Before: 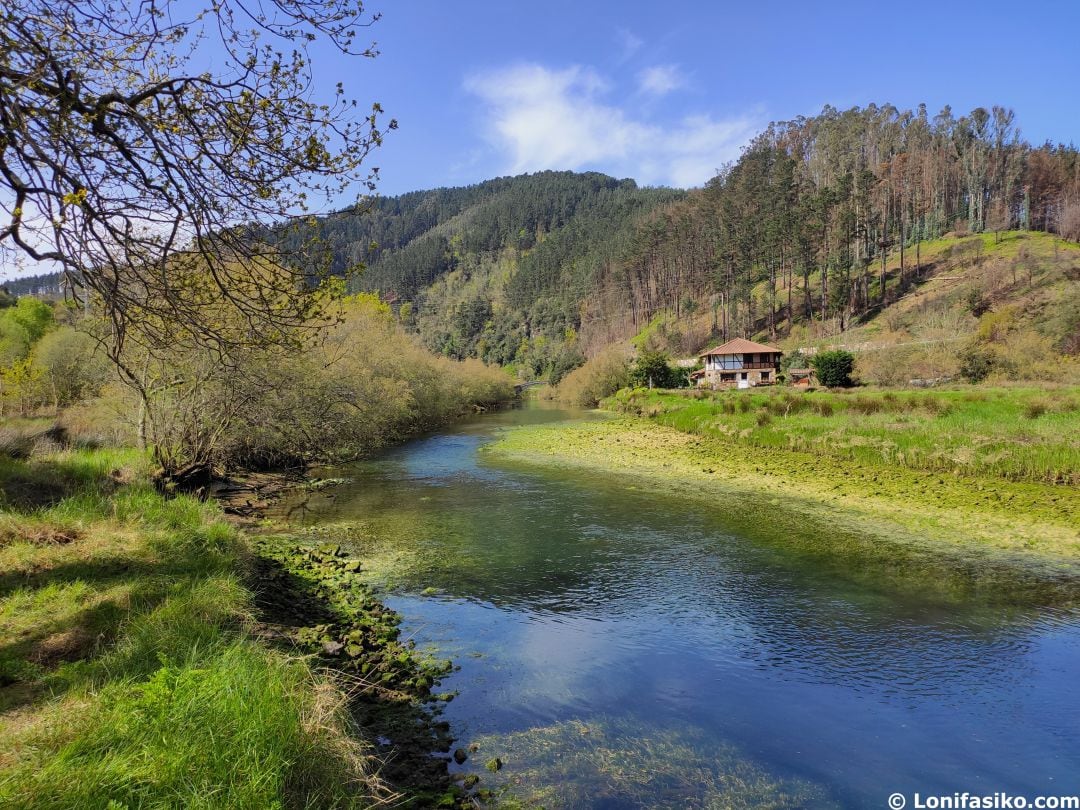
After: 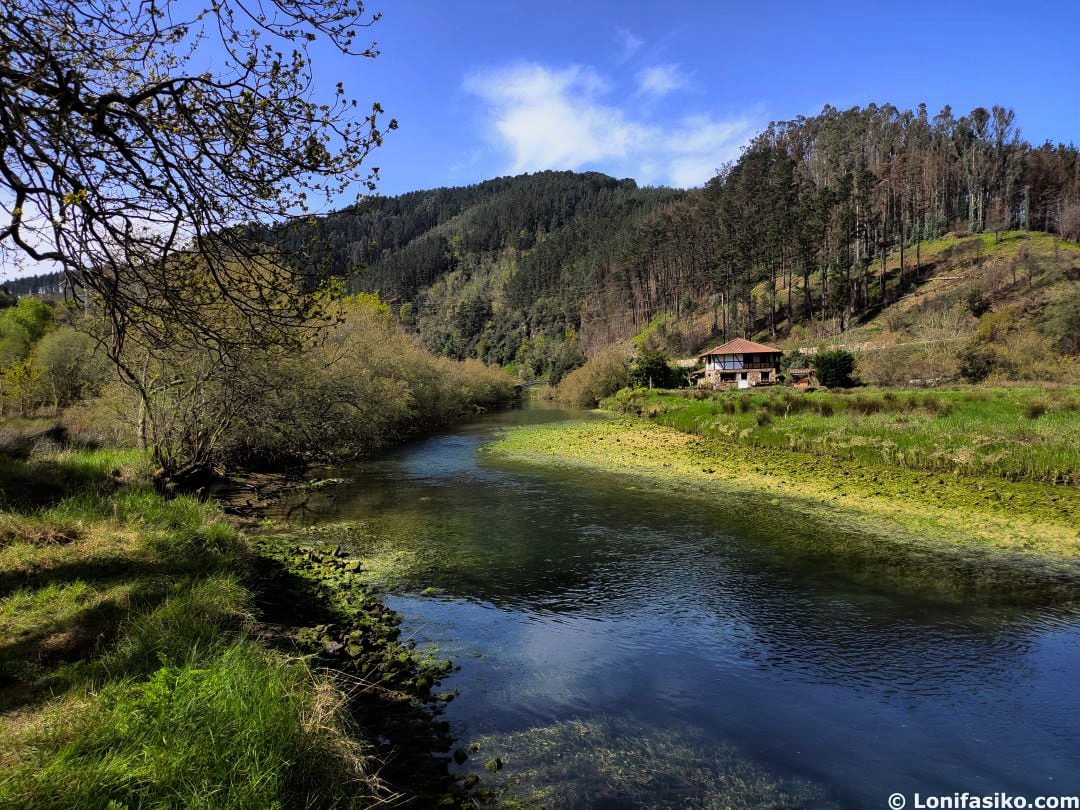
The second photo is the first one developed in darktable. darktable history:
exposure: black level correction 0, exposure -0.831 EV, compensate highlight preservation false
tone equalizer: -8 EV -0.421 EV, -7 EV -0.428 EV, -6 EV -0.305 EV, -5 EV -0.203 EV, -3 EV 0.189 EV, -2 EV 0.354 EV, -1 EV 0.377 EV, +0 EV 0.446 EV, edges refinement/feathering 500, mask exposure compensation -1.57 EV, preserve details no
base curve: curves: ch0 [(0, 0) (0.257, 0.25) (0.482, 0.586) (0.757, 0.871) (1, 1)], preserve colors none
tone curve: curves: ch0 [(0, 0) (0.035, 0.011) (0.133, 0.076) (0.285, 0.265) (0.491, 0.541) (0.617, 0.693) (0.704, 0.77) (0.794, 0.865) (0.895, 0.938) (1, 0.976)]; ch1 [(0, 0) (0.318, 0.278) (0.444, 0.427) (0.502, 0.497) (0.543, 0.547) (0.601, 0.641) (0.746, 0.764) (1, 1)]; ch2 [(0, 0) (0.316, 0.292) (0.381, 0.37) (0.423, 0.448) (0.476, 0.482) (0.502, 0.5) (0.543, 0.547) (0.587, 0.613) (0.642, 0.672) (0.704, 0.727) (0.865, 0.827) (1, 0.951)], color space Lab, linked channels, preserve colors none
